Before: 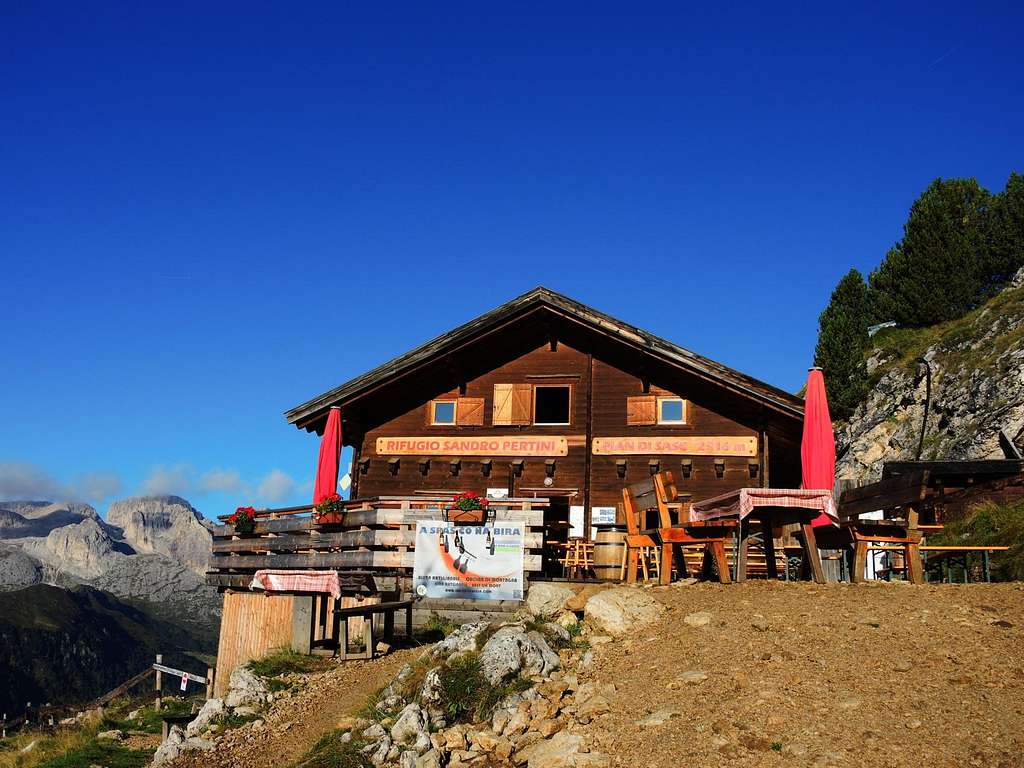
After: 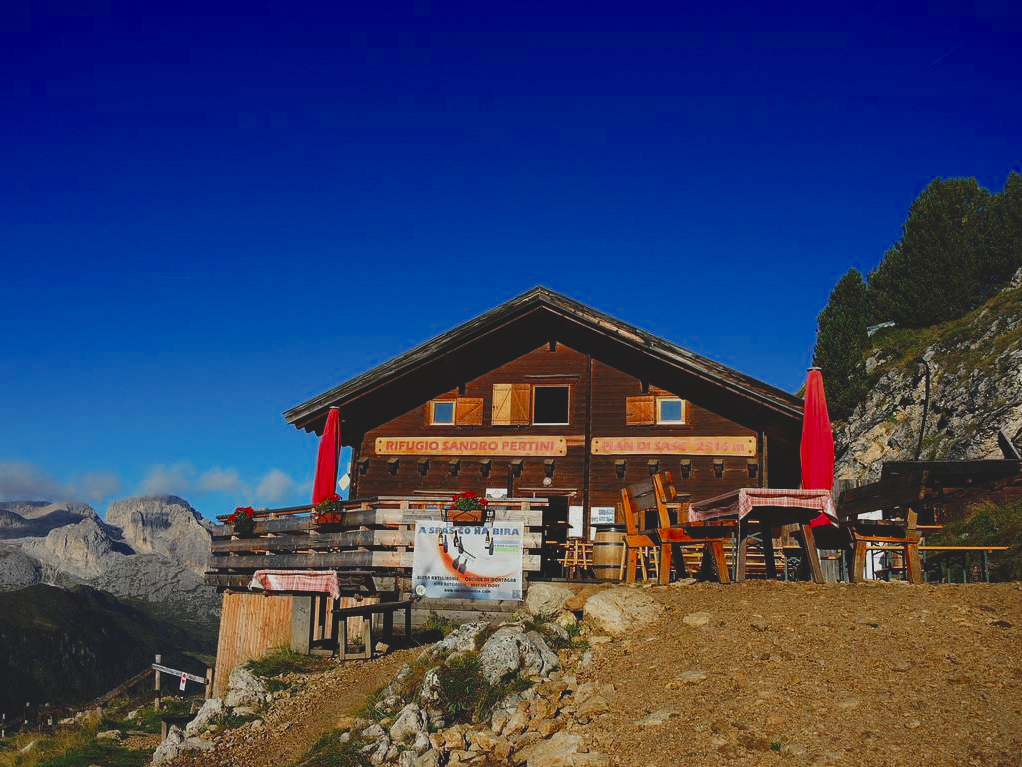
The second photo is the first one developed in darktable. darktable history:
crop and rotate: left 0.104%, bottom 0.011%
color balance rgb: global offset › luminance 0.283%, perceptual saturation grading › global saturation 10.494%, saturation formula JzAzBz (2021)
exposure: black level correction -0.015, exposure -0.524 EV, compensate highlight preservation false
